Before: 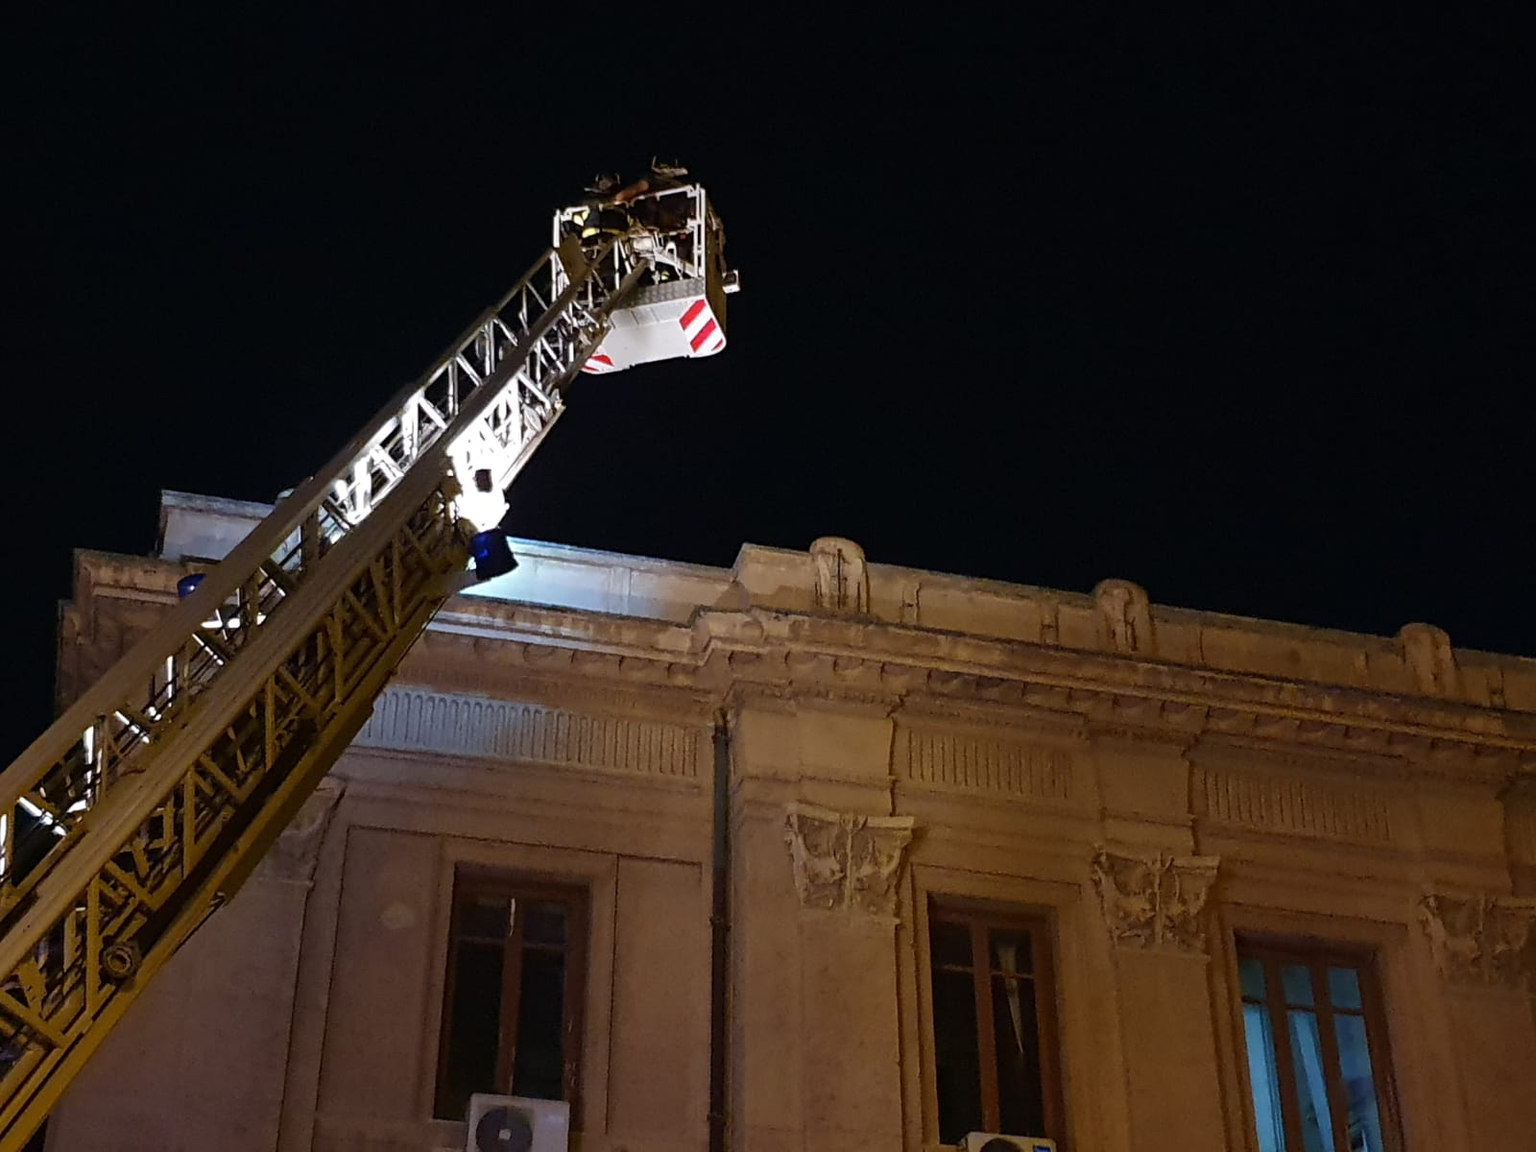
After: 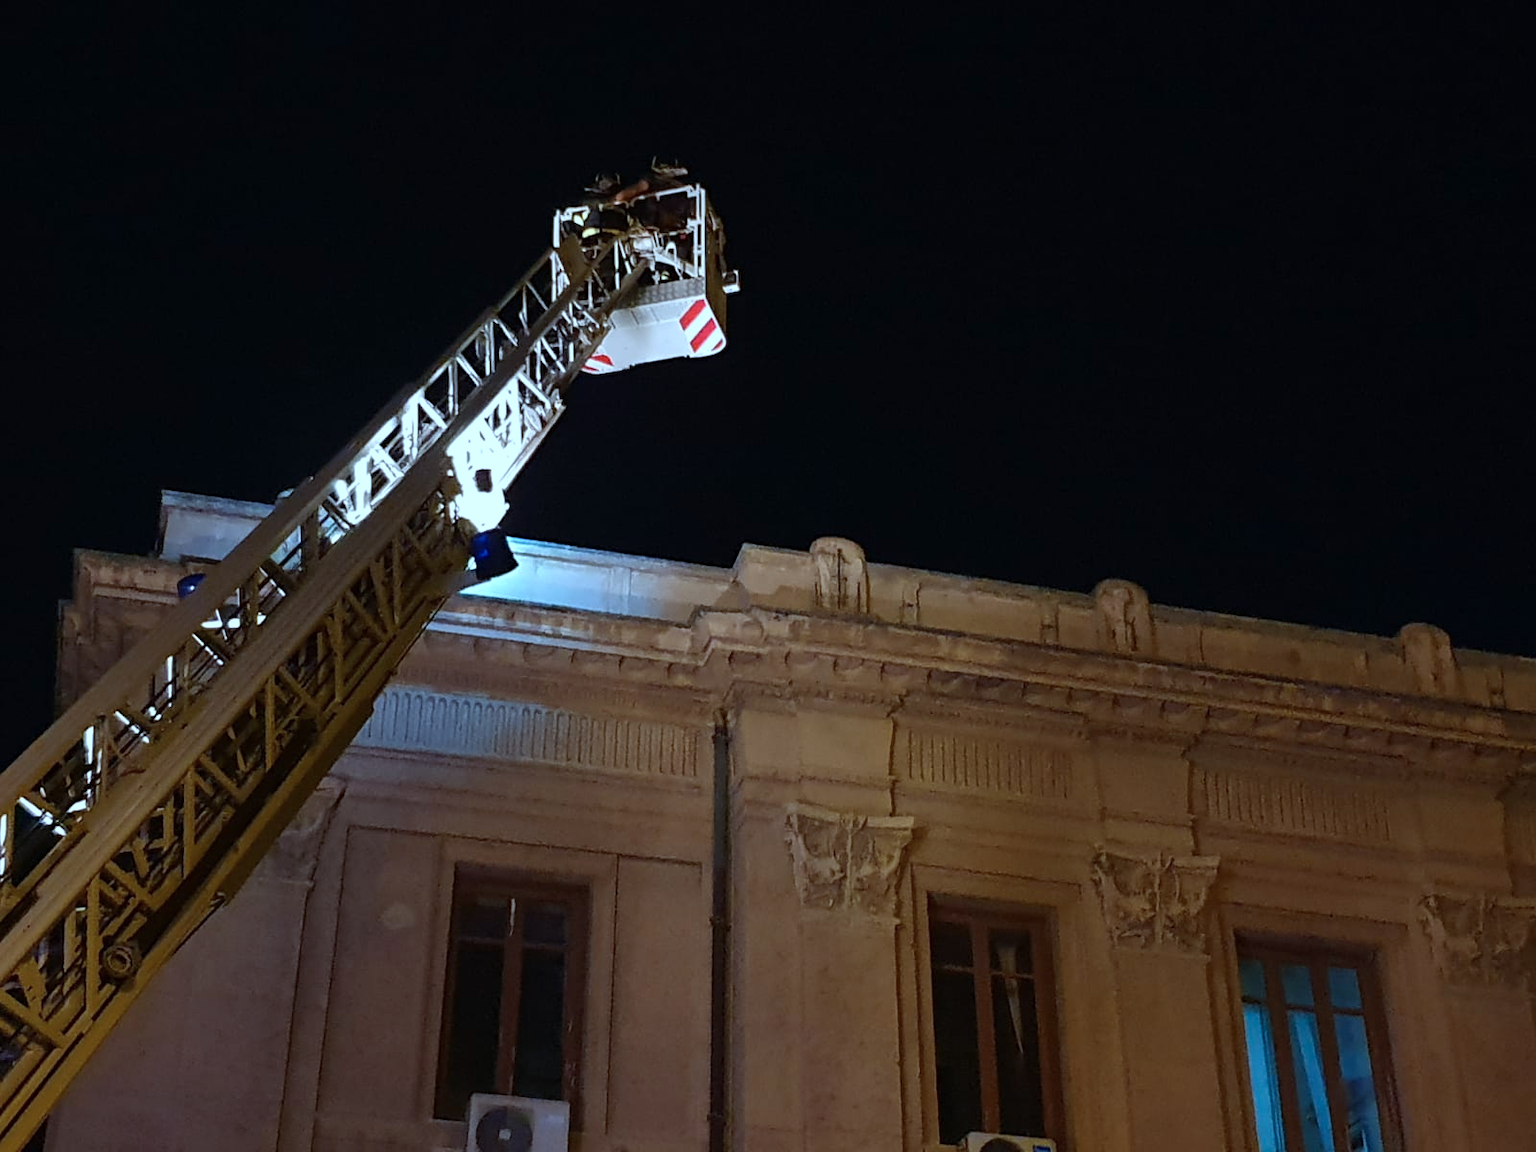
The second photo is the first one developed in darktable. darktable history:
color correction: highlights a* -10.04, highlights b* -10.37
color calibration: illuminant as shot in camera, x 0.358, y 0.373, temperature 4628.91 K
